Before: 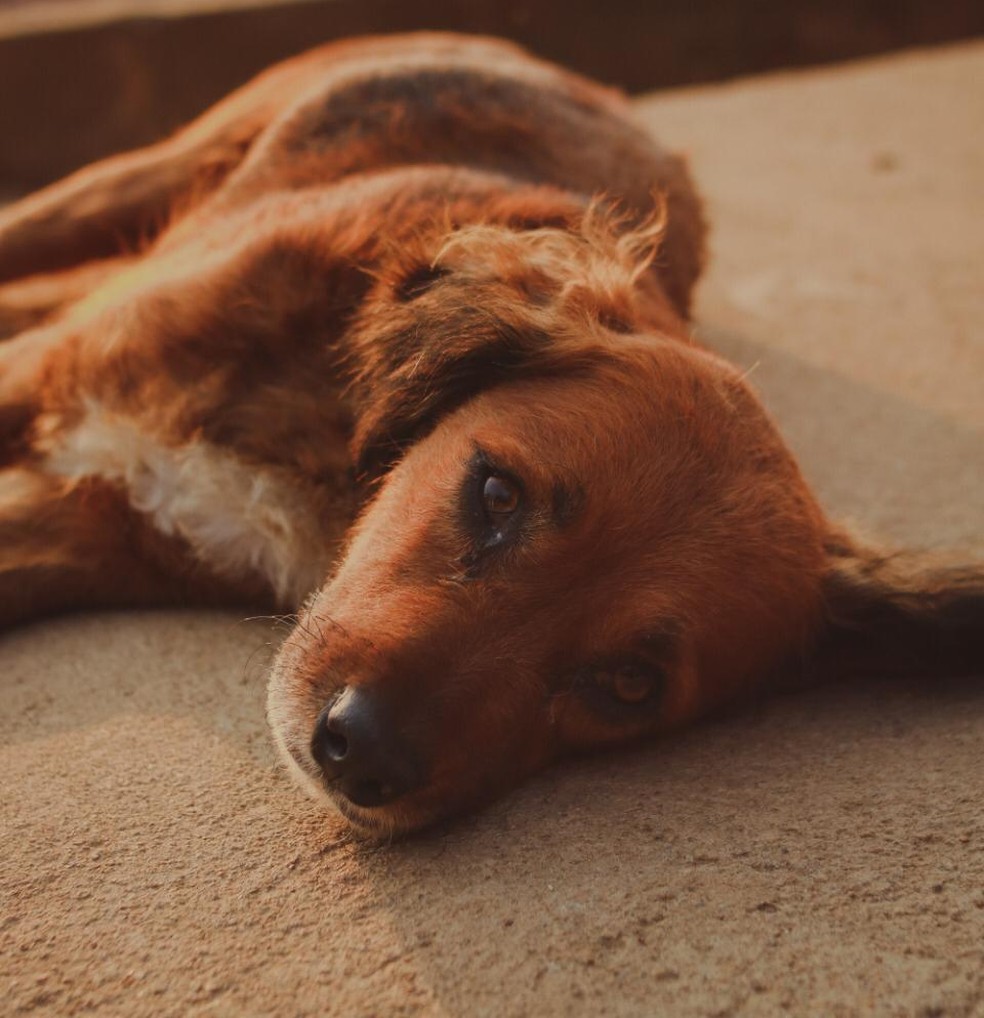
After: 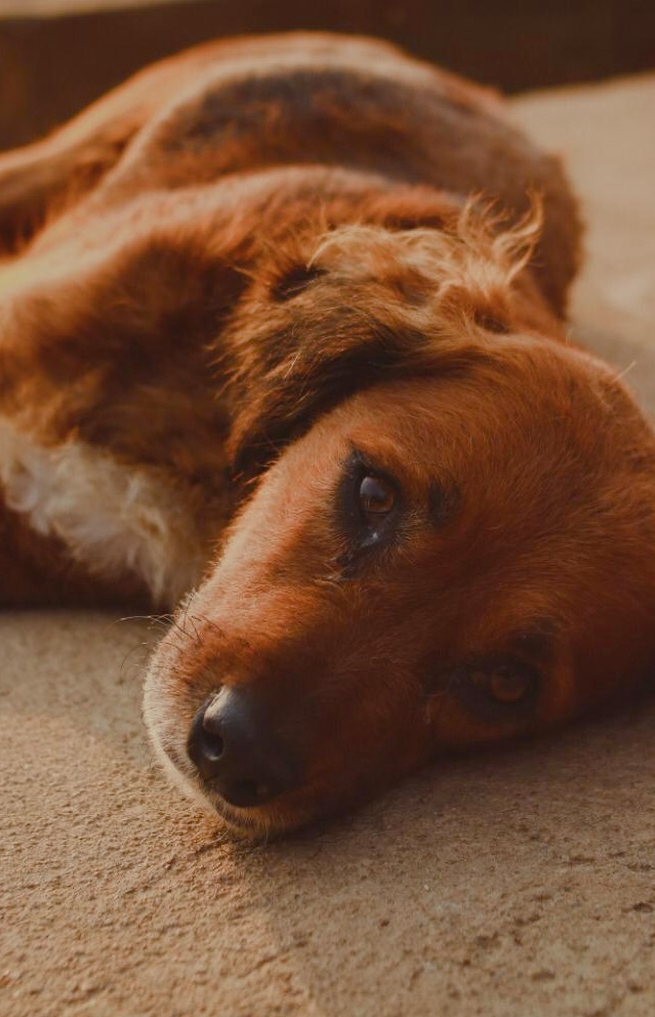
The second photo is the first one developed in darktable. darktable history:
crop and rotate: left 12.648%, right 20.685%
contrast brightness saturation: saturation -0.17
color balance rgb: perceptual saturation grading › global saturation 20%, perceptual saturation grading › highlights -25%, perceptual saturation grading › shadows 25%
